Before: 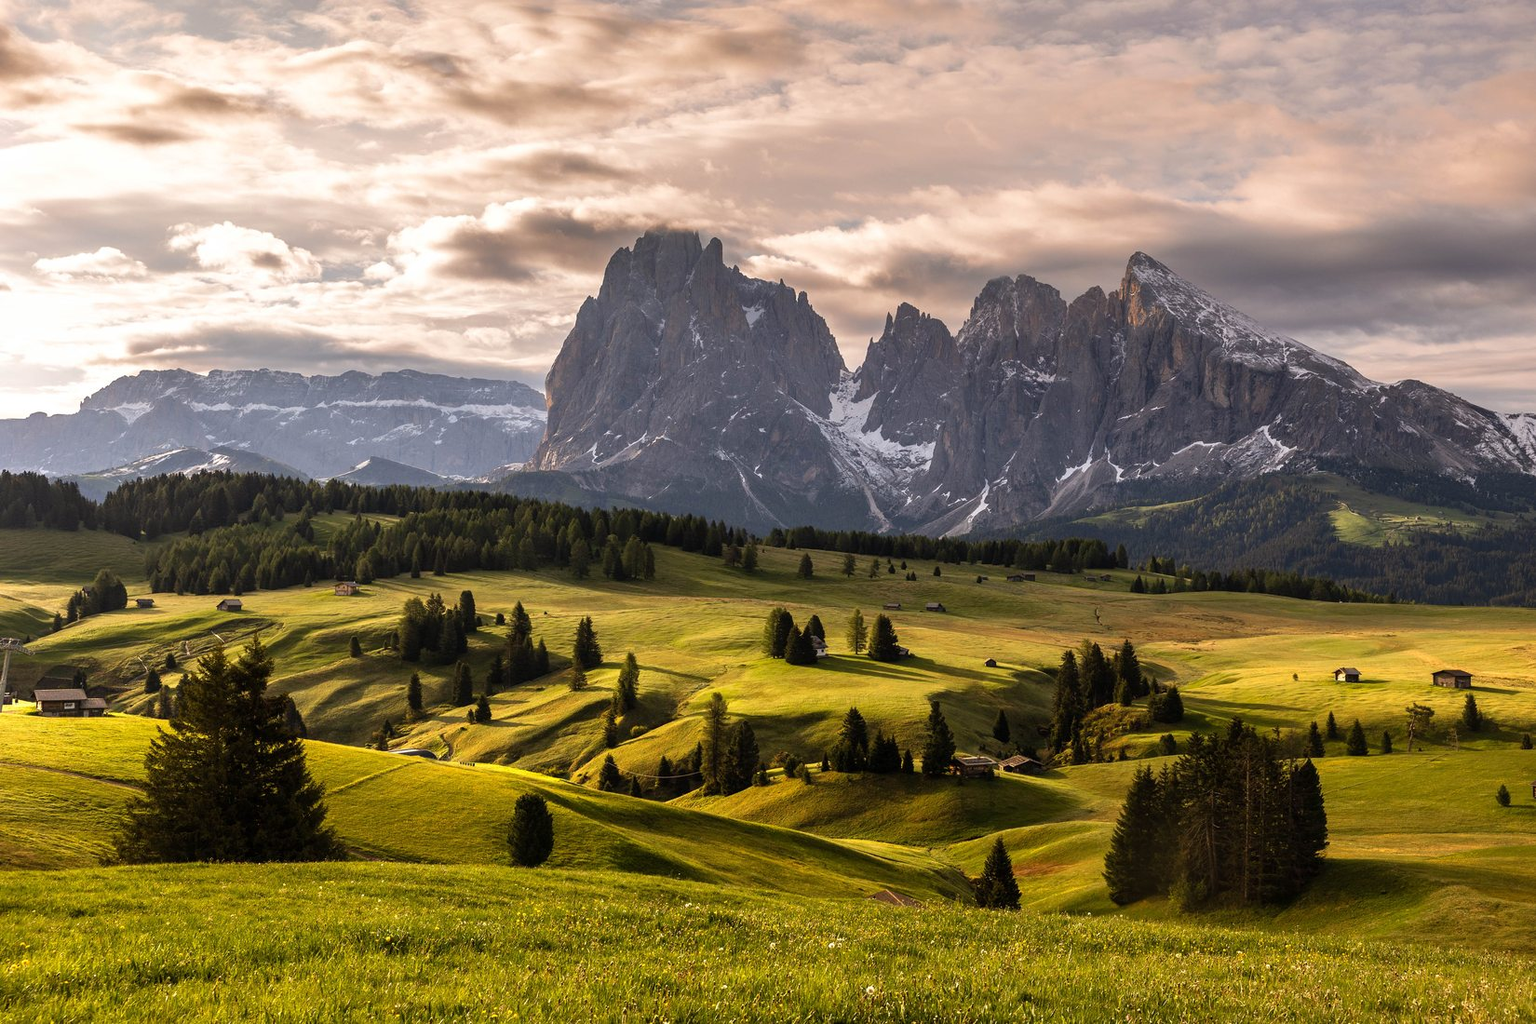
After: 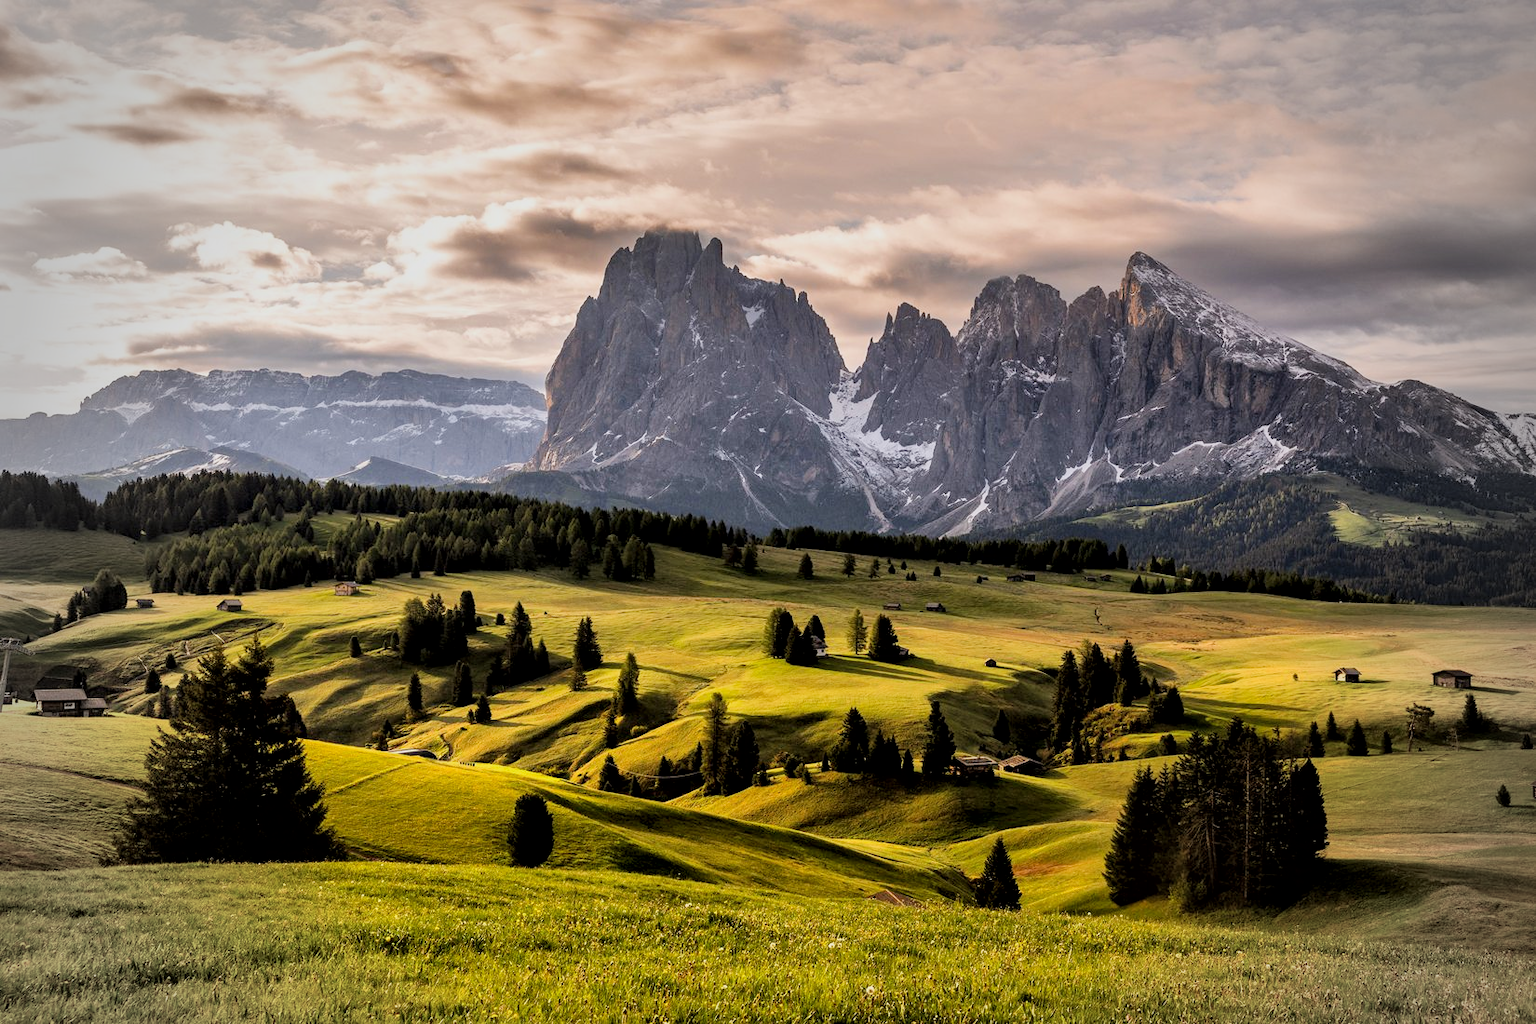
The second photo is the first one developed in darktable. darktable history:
vignetting: fall-off start 69.01%, fall-off radius 30.21%, brightness -0.267, width/height ratio 0.995, shape 0.839
filmic rgb: black relative exposure -7.65 EV, white relative exposure 4.56 EV, hardness 3.61, contrast 0.99
local contrast: mode bilateral grid, contrast 25, coarseness 61, detail 151%, midtone range 0.2
contrast brightness saturation: contrast 0.027, brightness 0.064, saturation 0.135
